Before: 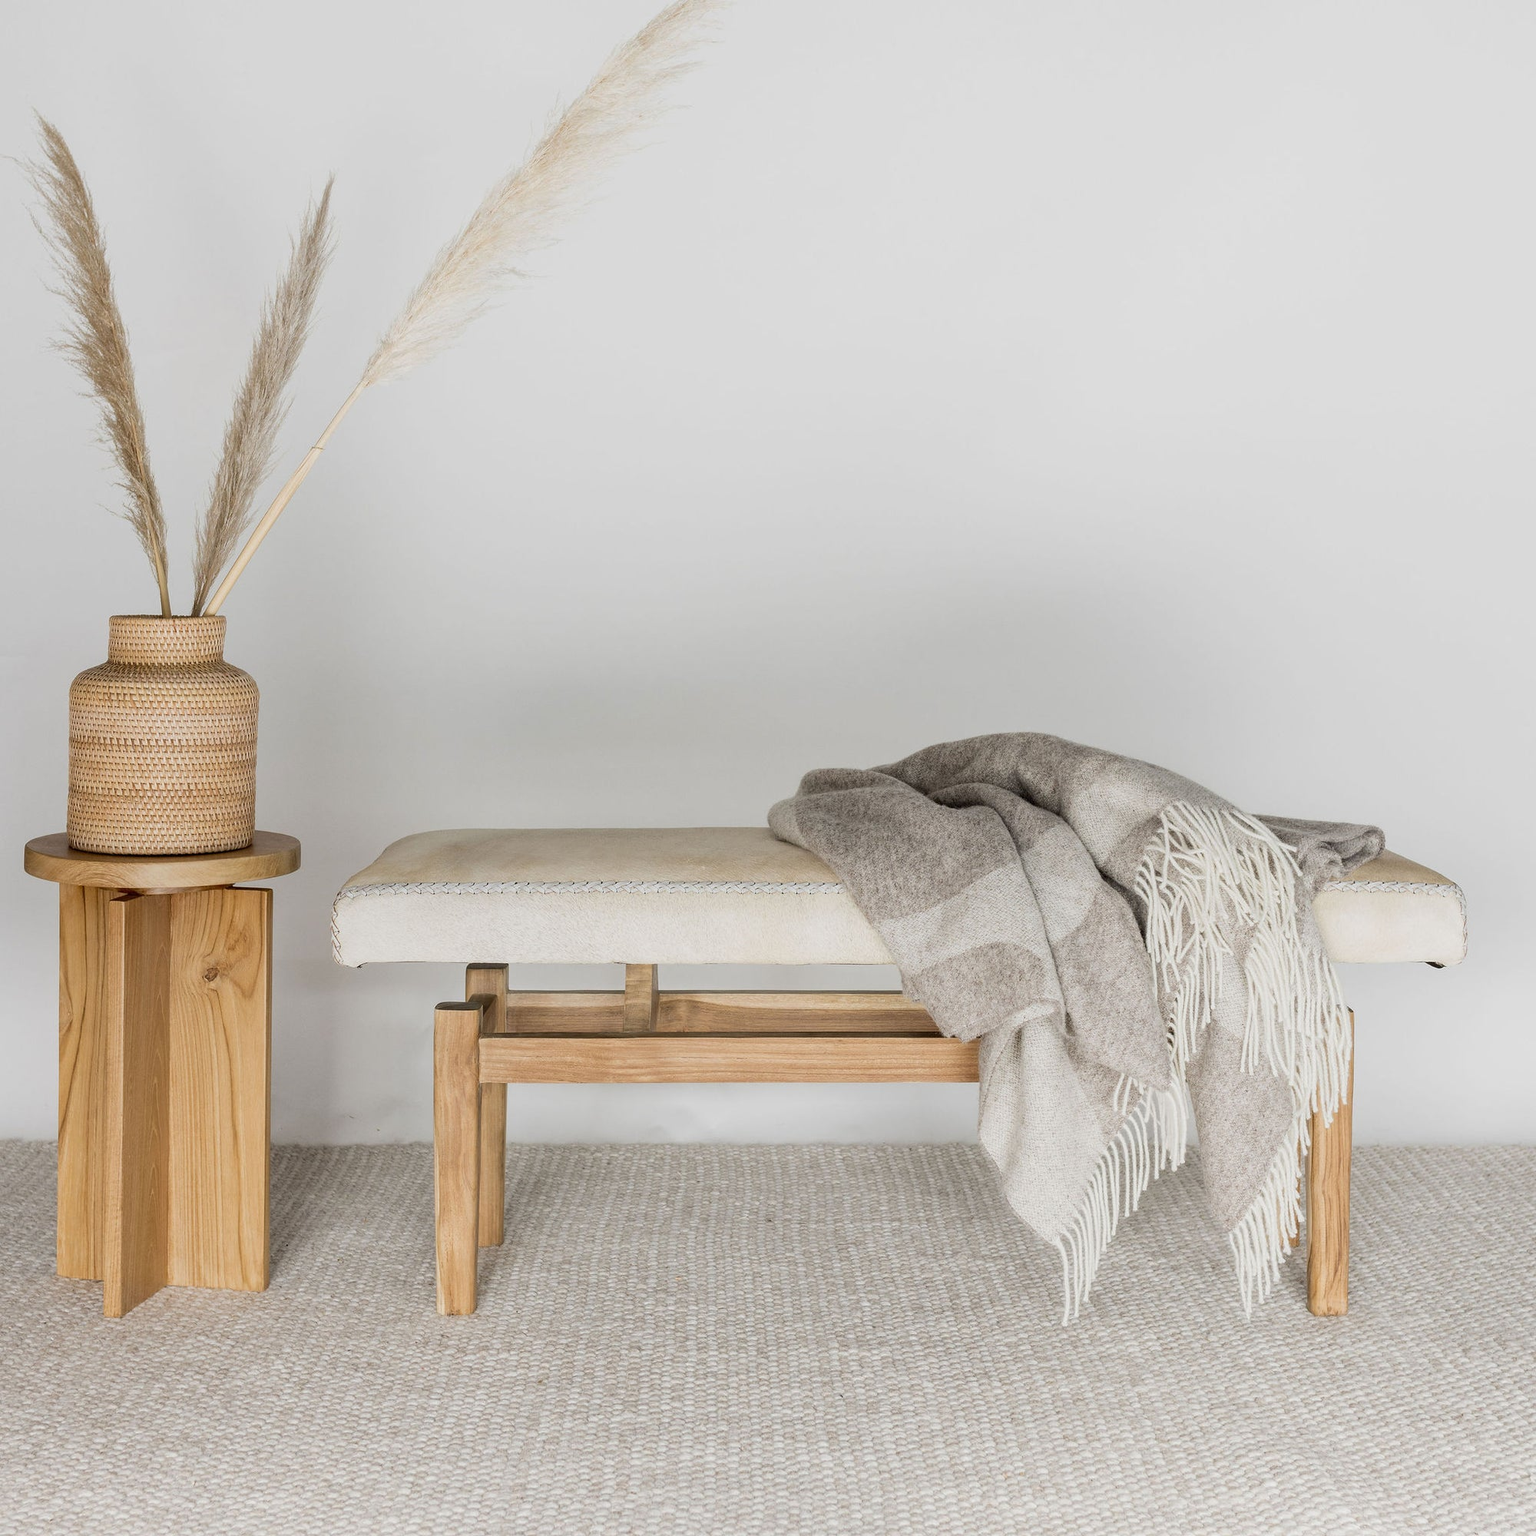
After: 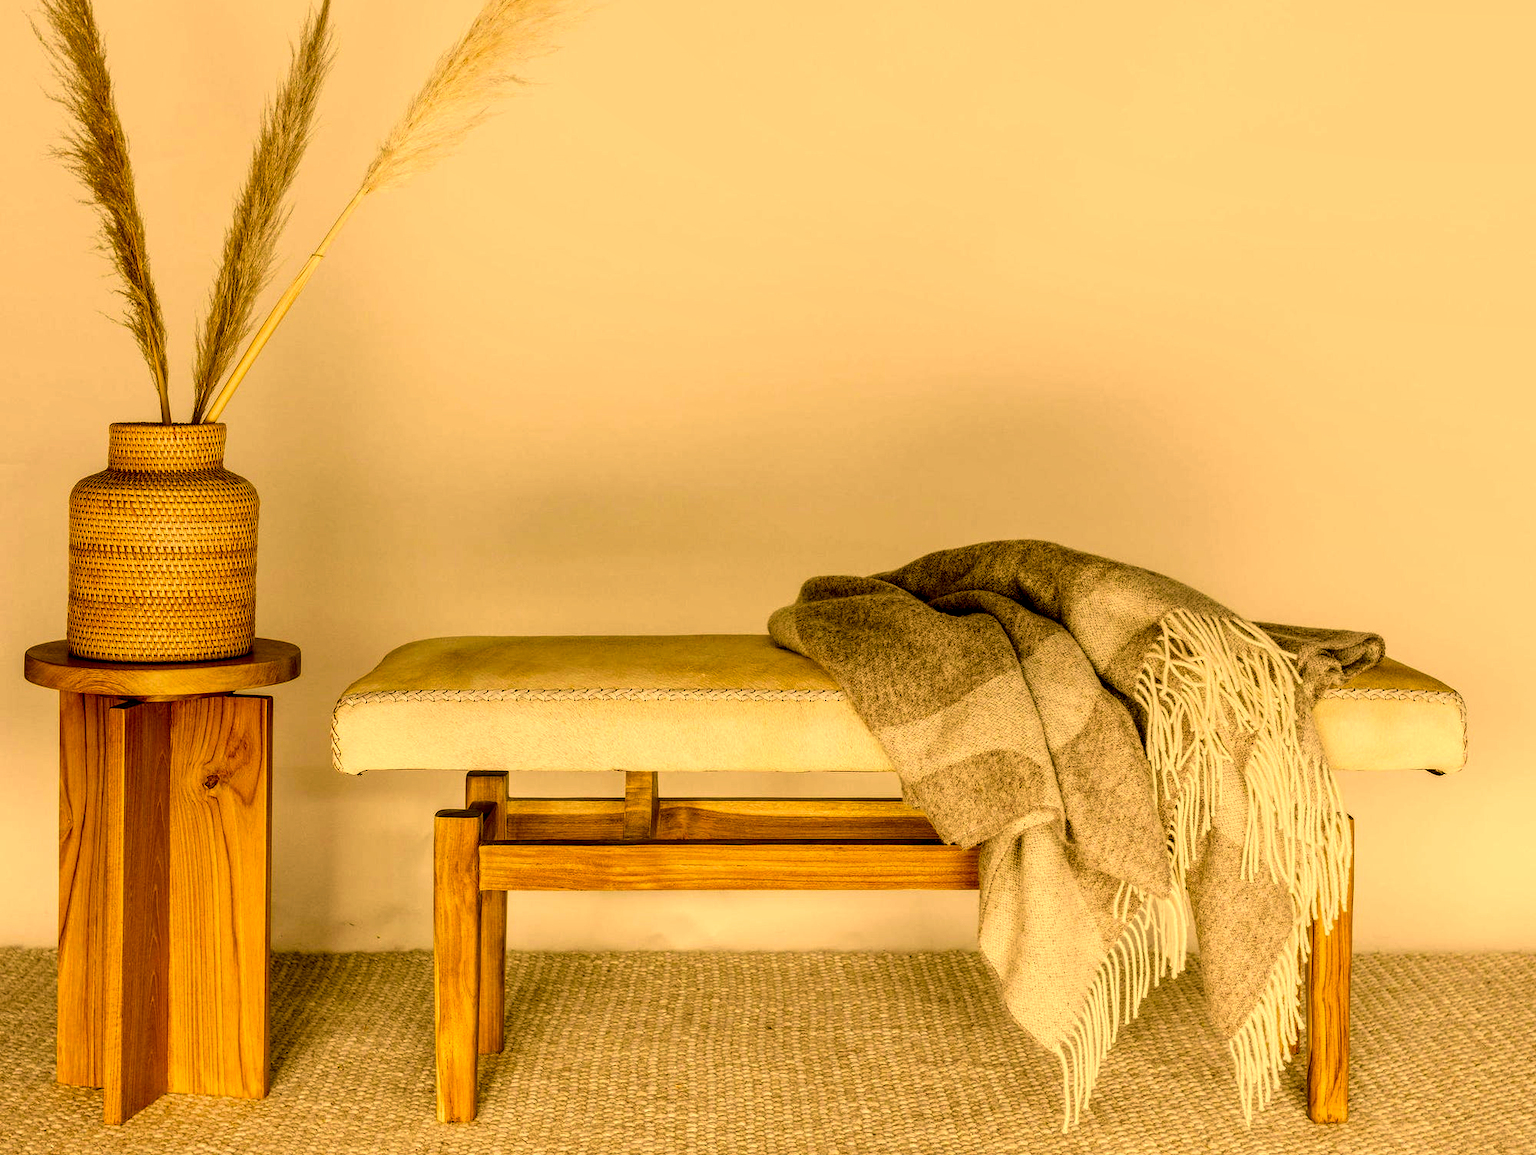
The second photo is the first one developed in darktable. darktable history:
color correction: highlights a* 10.44, highlights b* 30.53, shadows a* 2.72, shadows b* 17.49, saturation 1.76
crop and rotate: top 12.58%, bottom 12.208%
local contrast: highlights 18%, detail 188%
